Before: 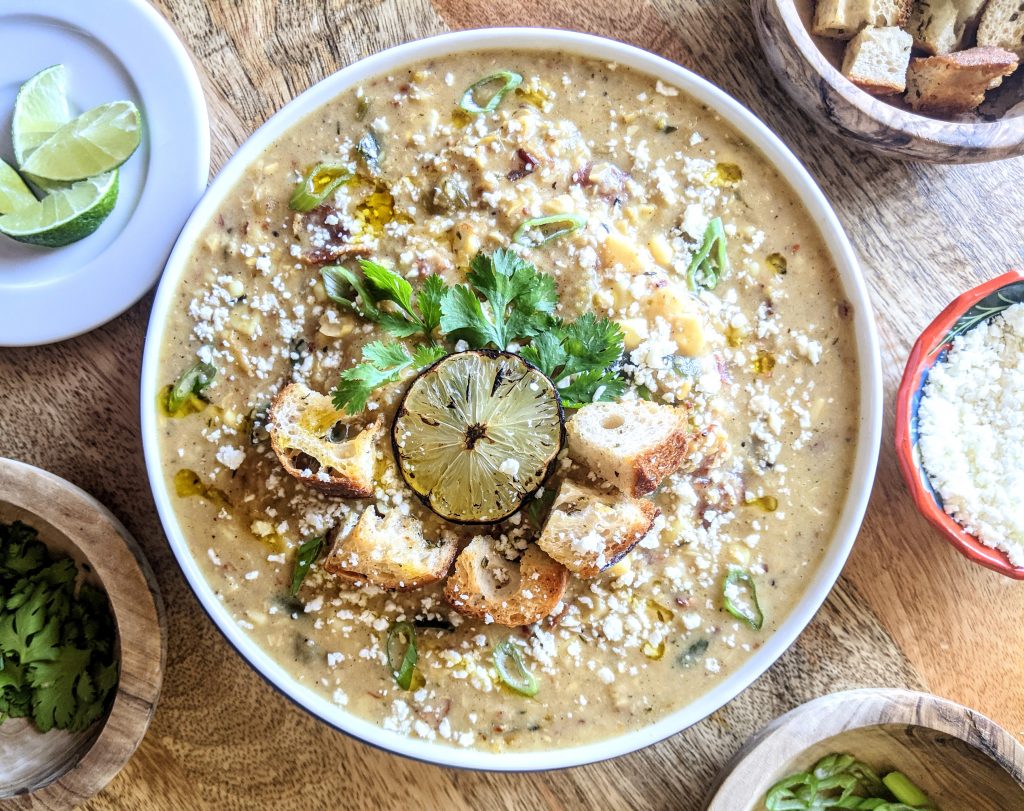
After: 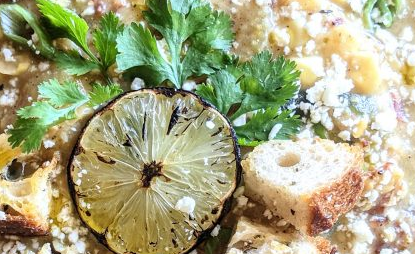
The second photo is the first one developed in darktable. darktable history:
crop: left 31.669%, top 32.339%, right 27.736%, bottom 36.236%
